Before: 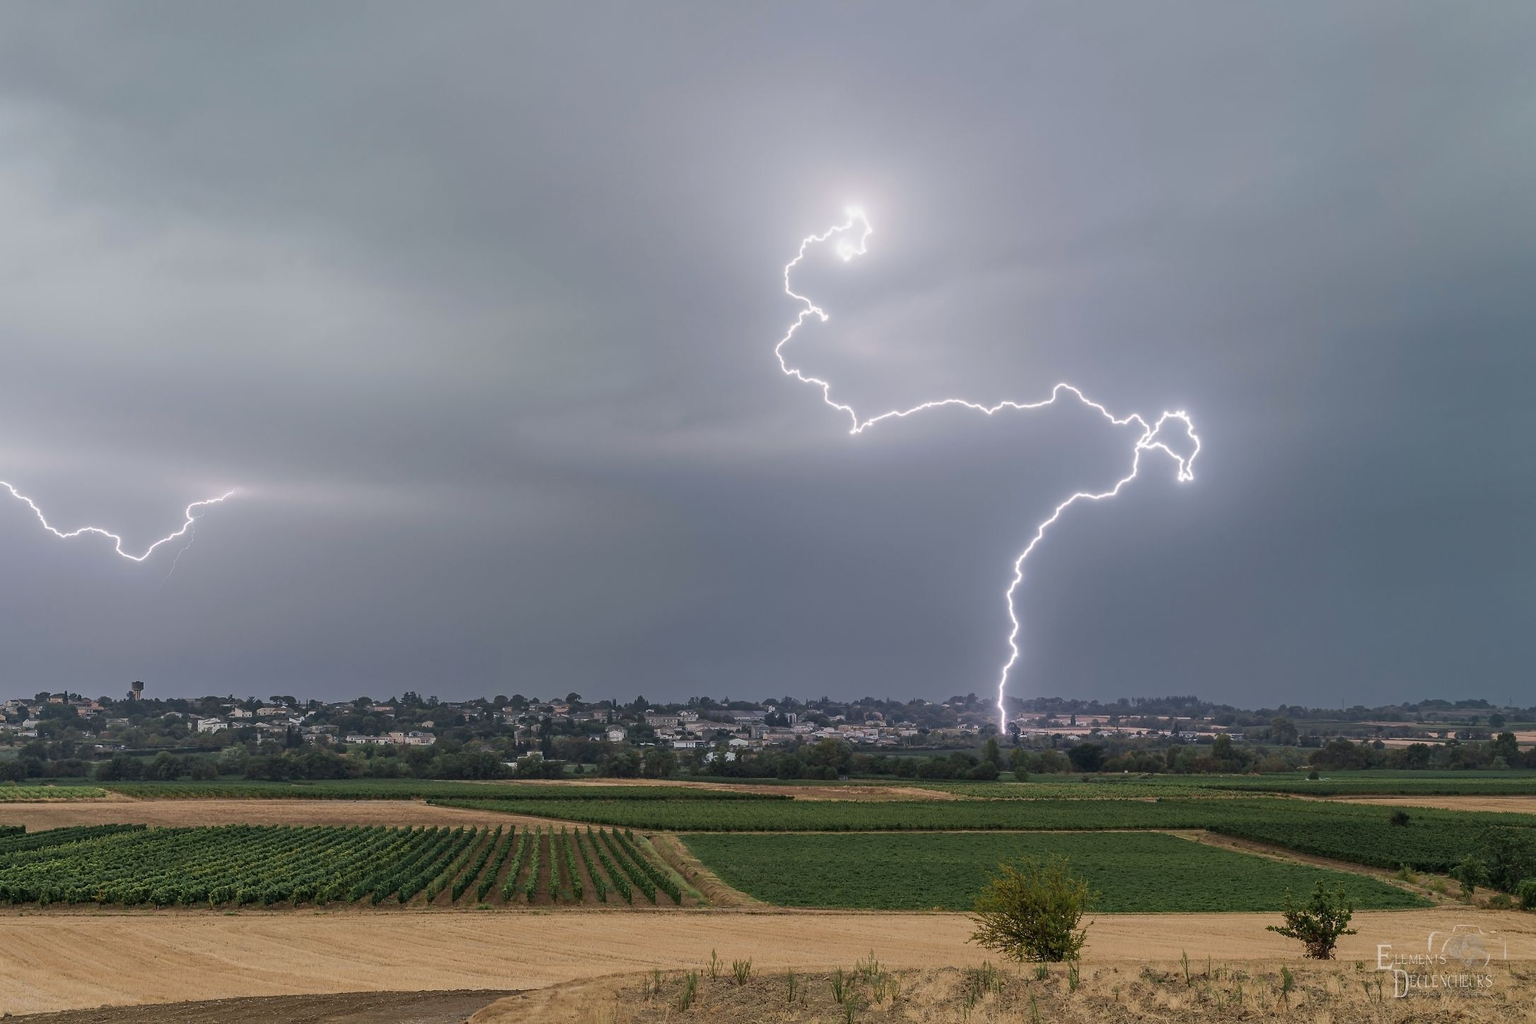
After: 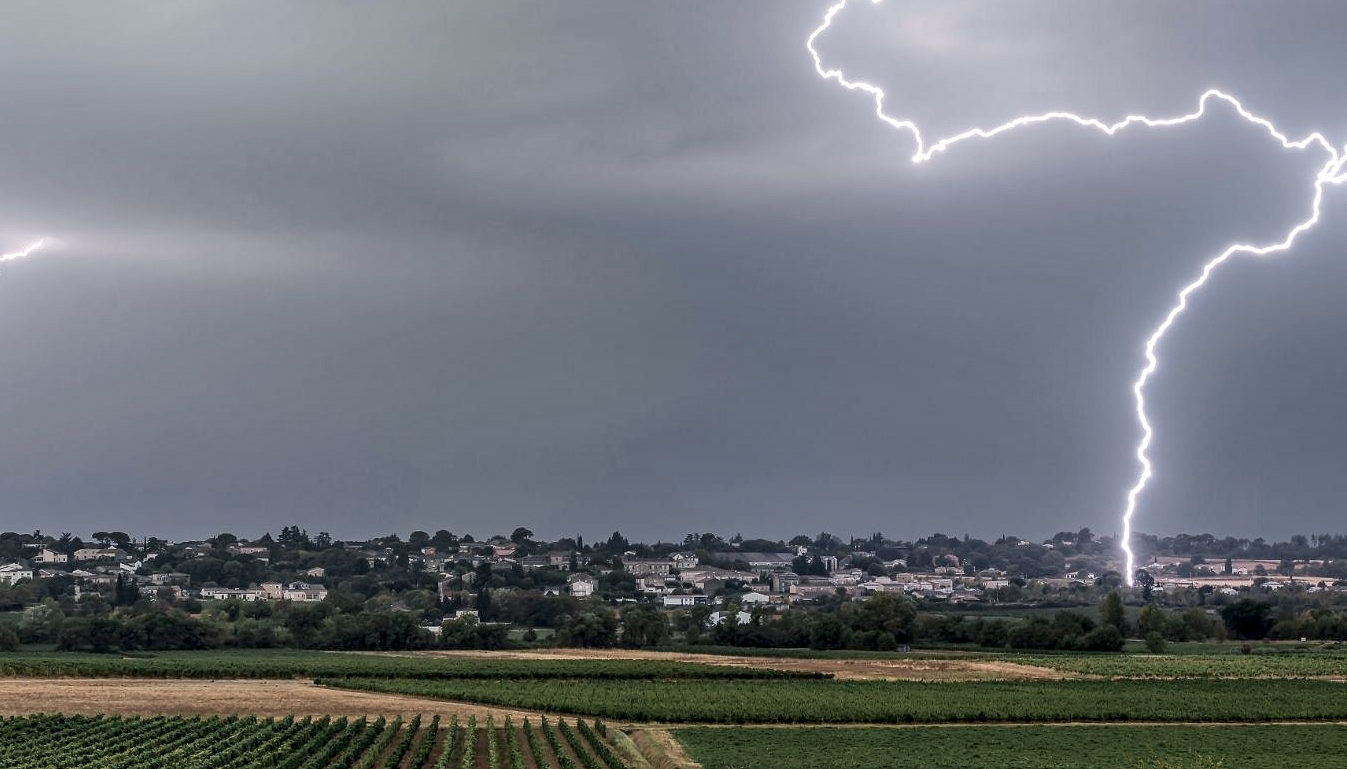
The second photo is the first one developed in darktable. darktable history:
crop: left 13.312%, top 31.28%, right 24.627%, bottom 15.582%
local contrast: highlights 60%, shadows 60%, detail 160%
